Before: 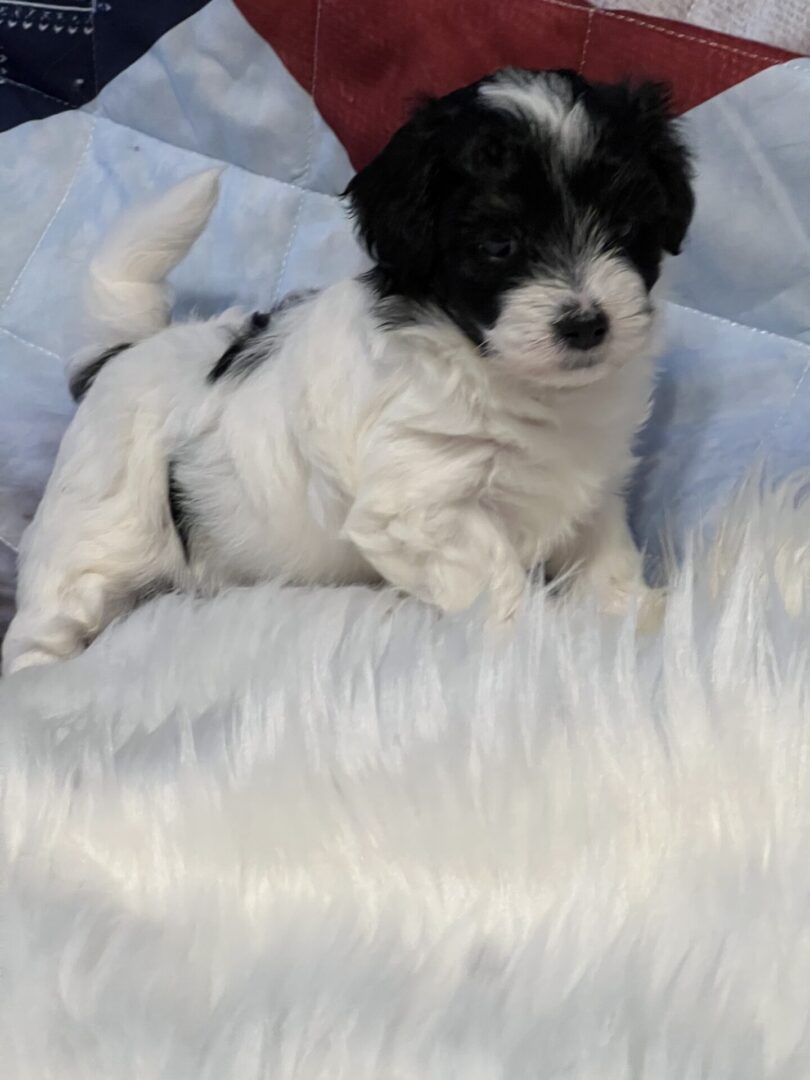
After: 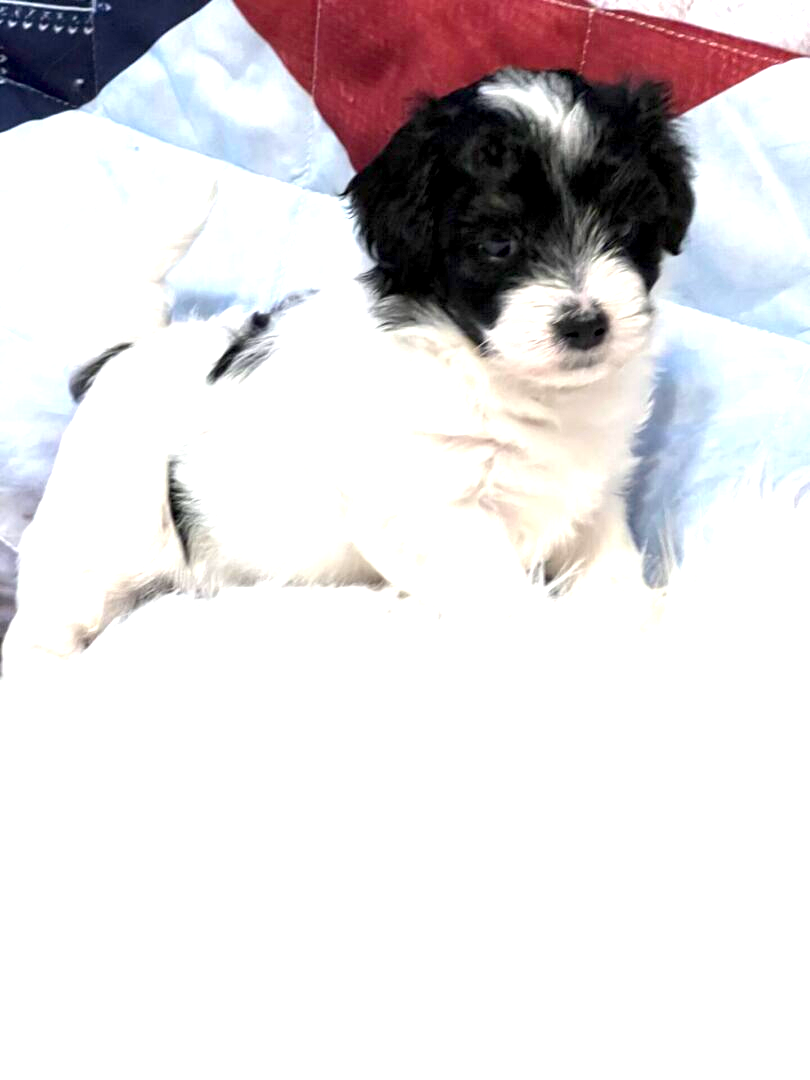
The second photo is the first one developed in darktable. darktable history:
local contrast: highlights 100%, shadows 100%, detail 120%, midtone range 0.2
exposure: black level correction 0.001, exposure 1.735 EV, compensate highlight preservation false
